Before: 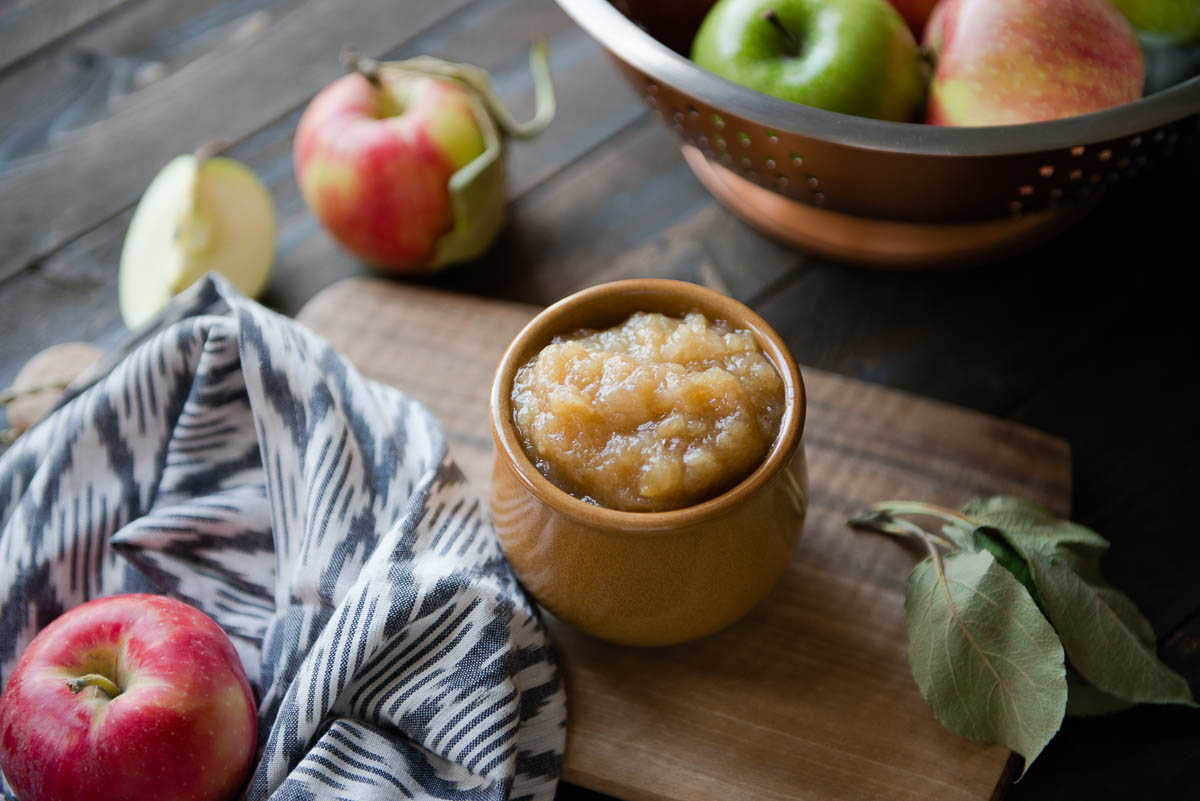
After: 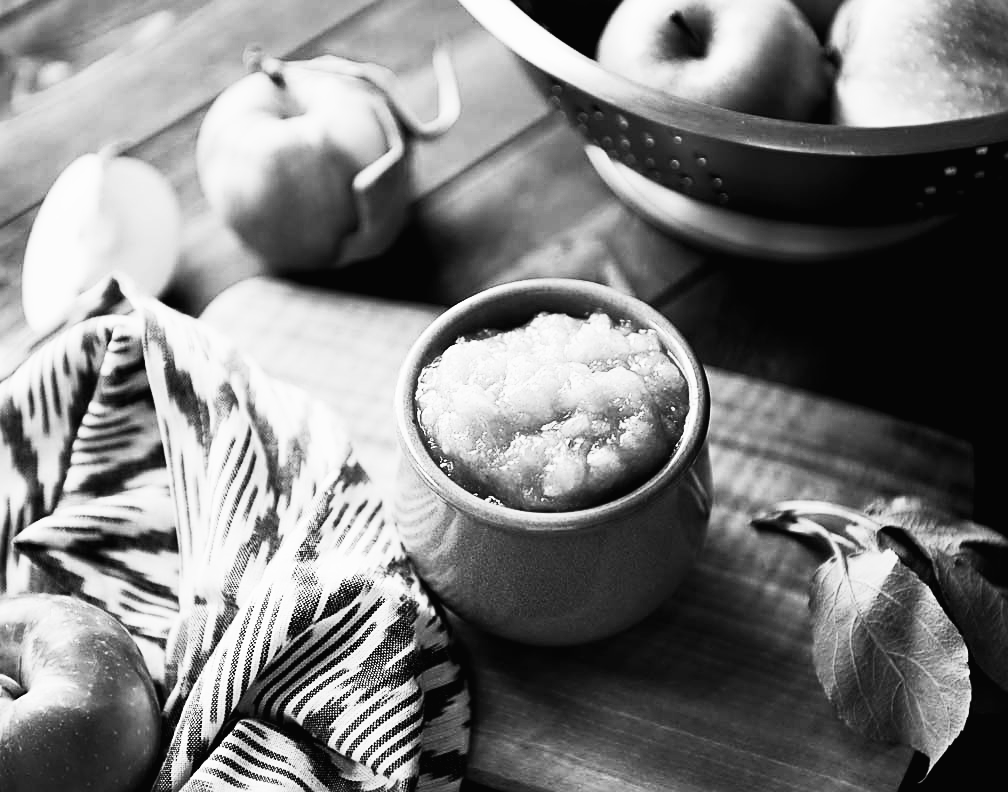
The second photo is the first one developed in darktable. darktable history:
filmic rgb: black relative exposure -5 EV, white relative exposure 3.2 EV, hardness 3.42, contrast 1.2, highlights saturation mix -30%
crop: left 8.026%, right 7.374%
sharpen: on, module defaults
contrast brightness saturation: contrast 0.53, brightness 0.47, saturation -1
